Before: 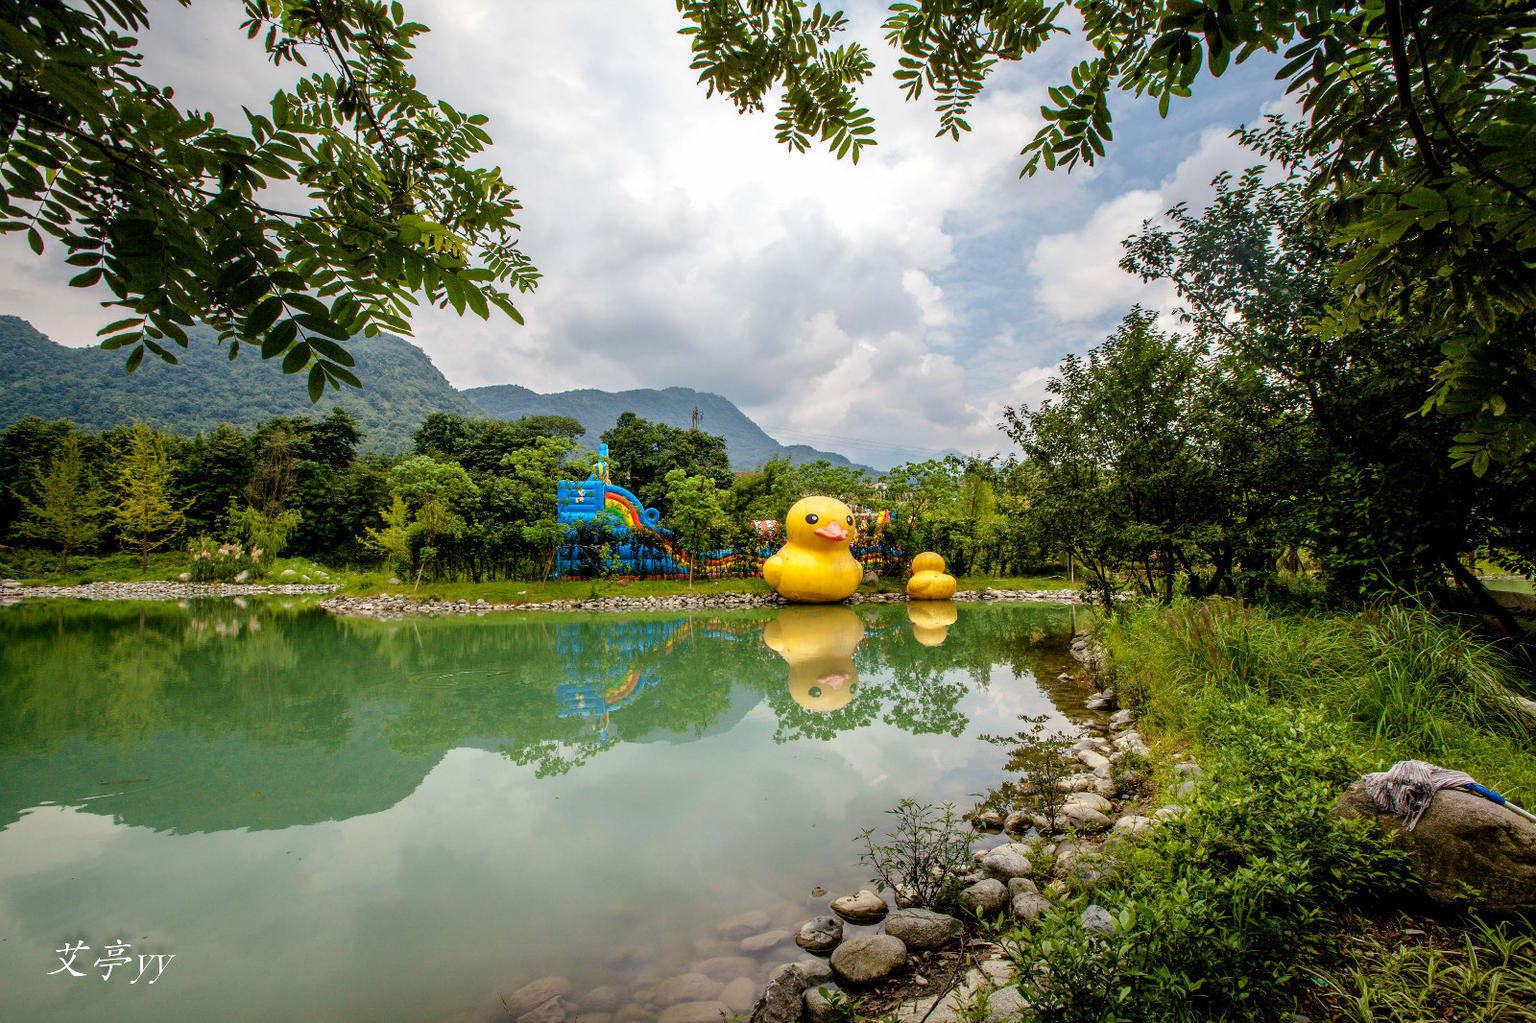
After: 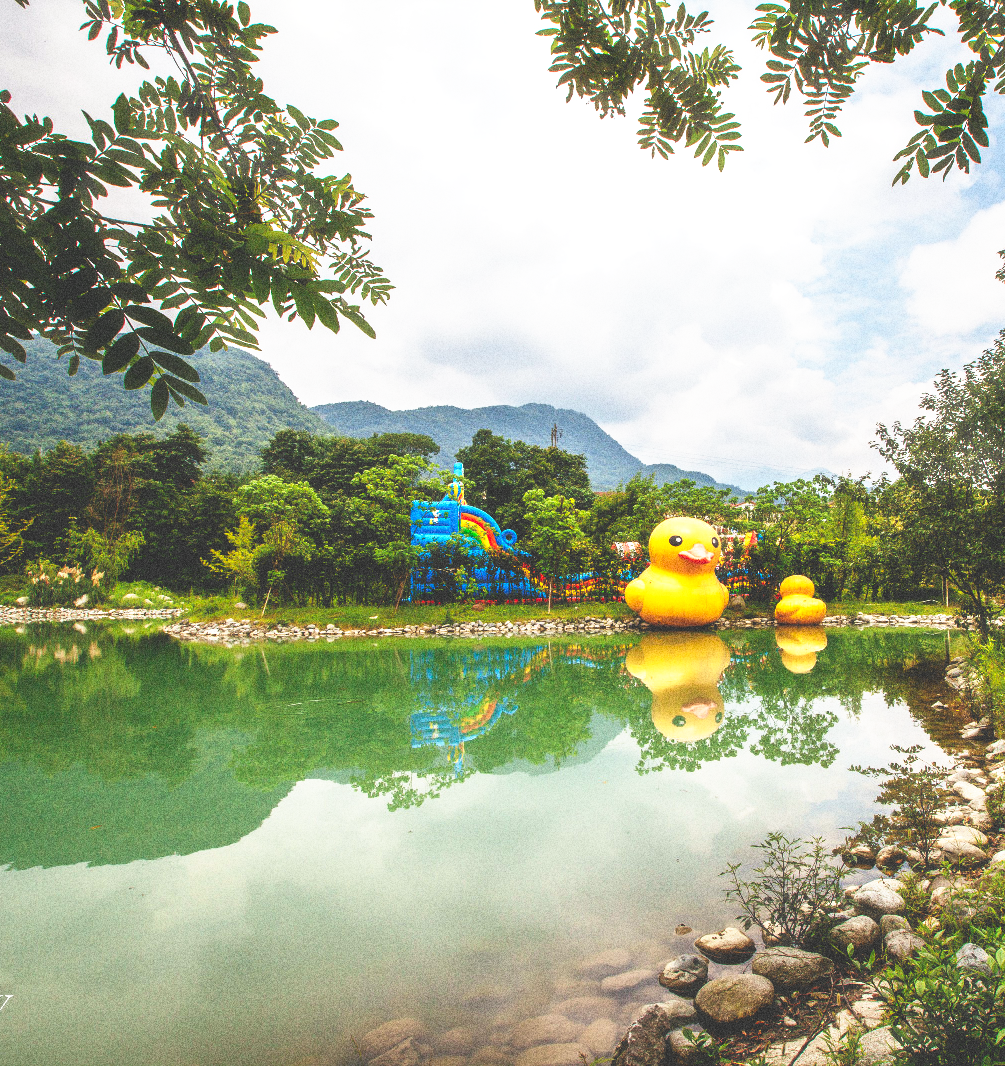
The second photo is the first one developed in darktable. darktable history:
grain: strength 49.07%
crop: left 10.644%, right 26.528%
base curve: curves: ch0 [(0, 0.036) (0.007, 0.037) (0.604, 0.887) (1, 1)], preserve colors none
exposure: exposure 0.217 EV, compensate highlight preservation false
color balance: mode lift, gamma, gain (sRGB), lift [1, 0.99, 1.01, 0.992], gamma [1, 1.037, 0.974, 0.963]
rgb curve: curves: ch0 [(0, 0) (0.053, 0.068) (0.122, 0.128) (1, 1)]
haze removal: strength -0.1, adaptive false
